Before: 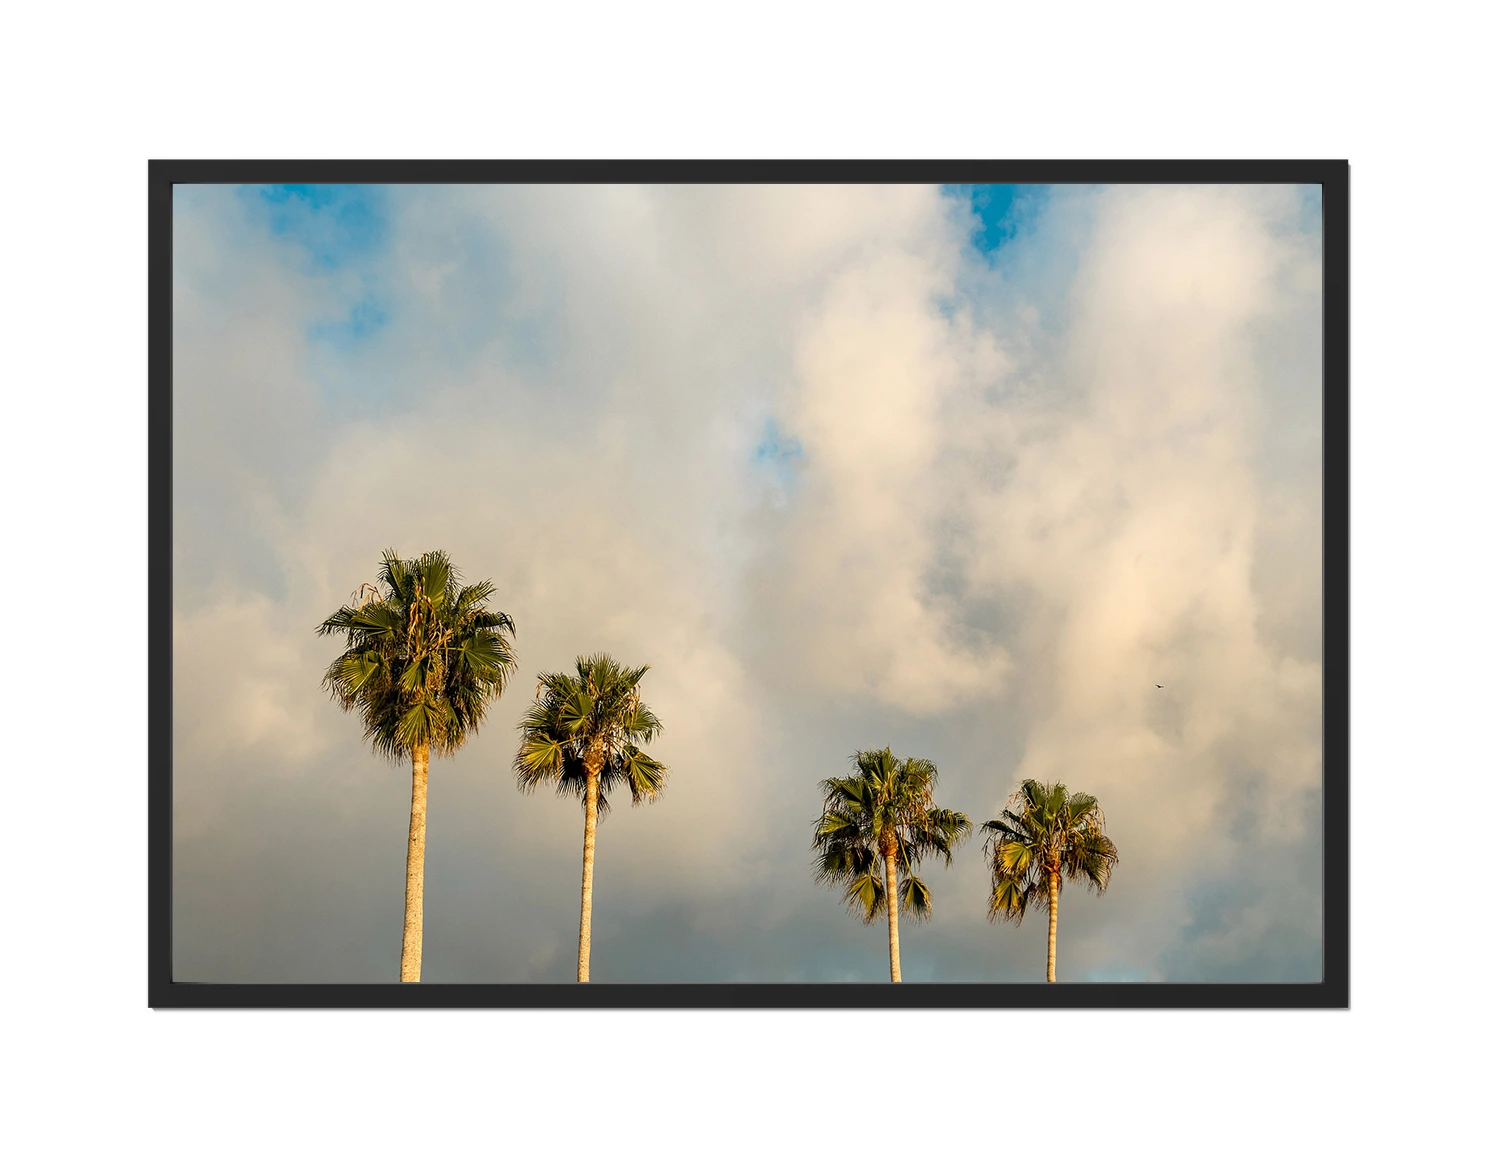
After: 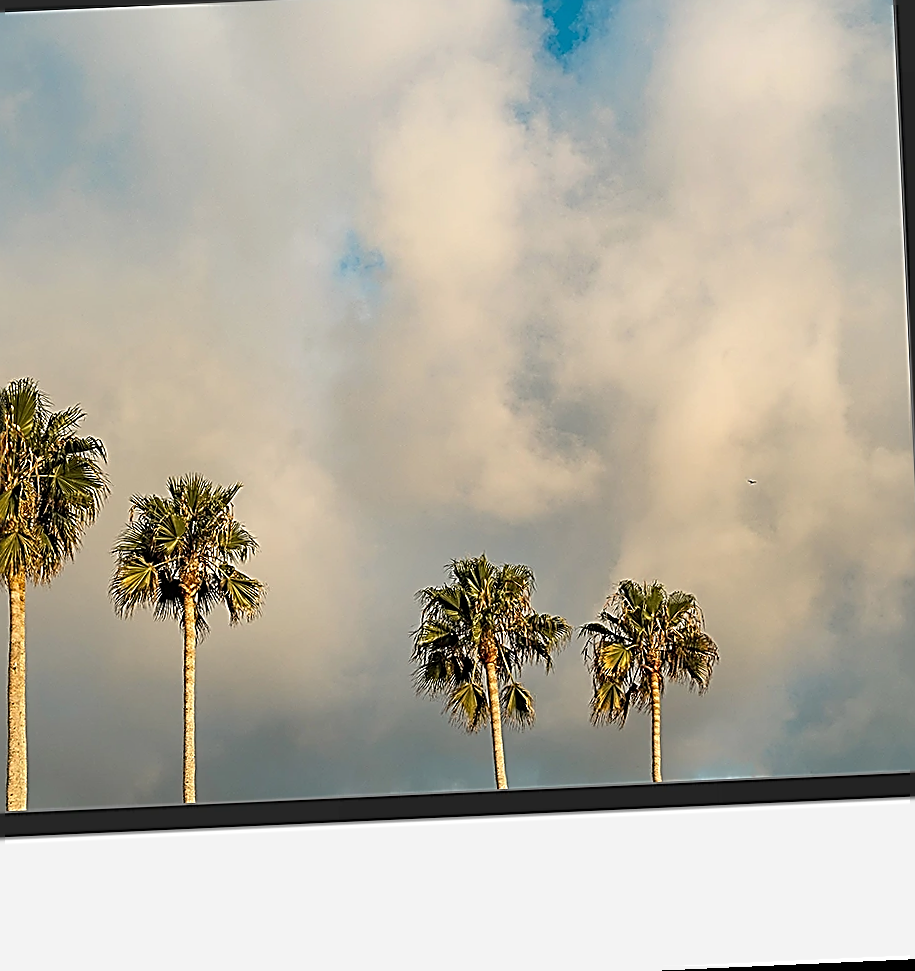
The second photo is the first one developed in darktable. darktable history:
exposure: exposure -0.157 EV, compensate highlight preservation false
sharpen: amount 2
crop and rotate: left 28.256%, top 17.734%, right 12.656%, bottom 3.573%
color correction: highlights a* -0.137, highlights b* 0.137
rotate and perspective: rotation -2.56°, automatic cropping off
